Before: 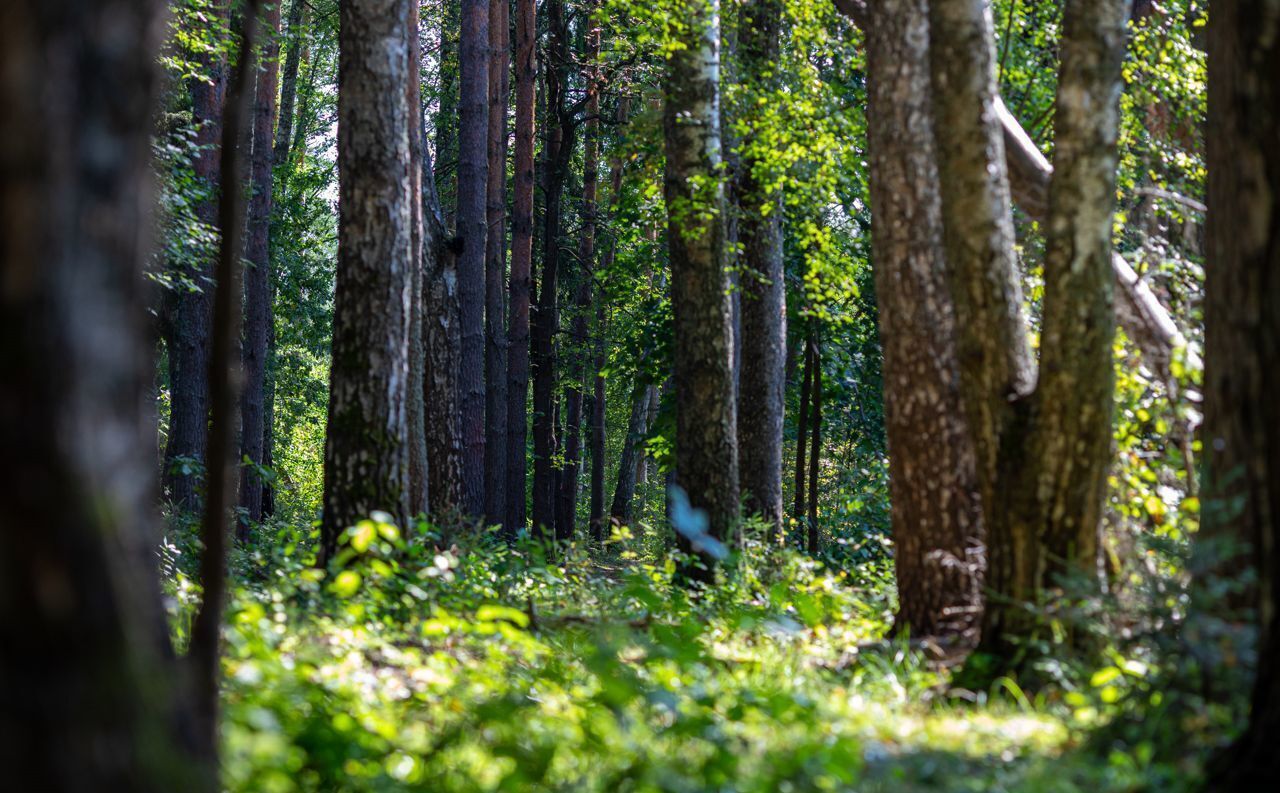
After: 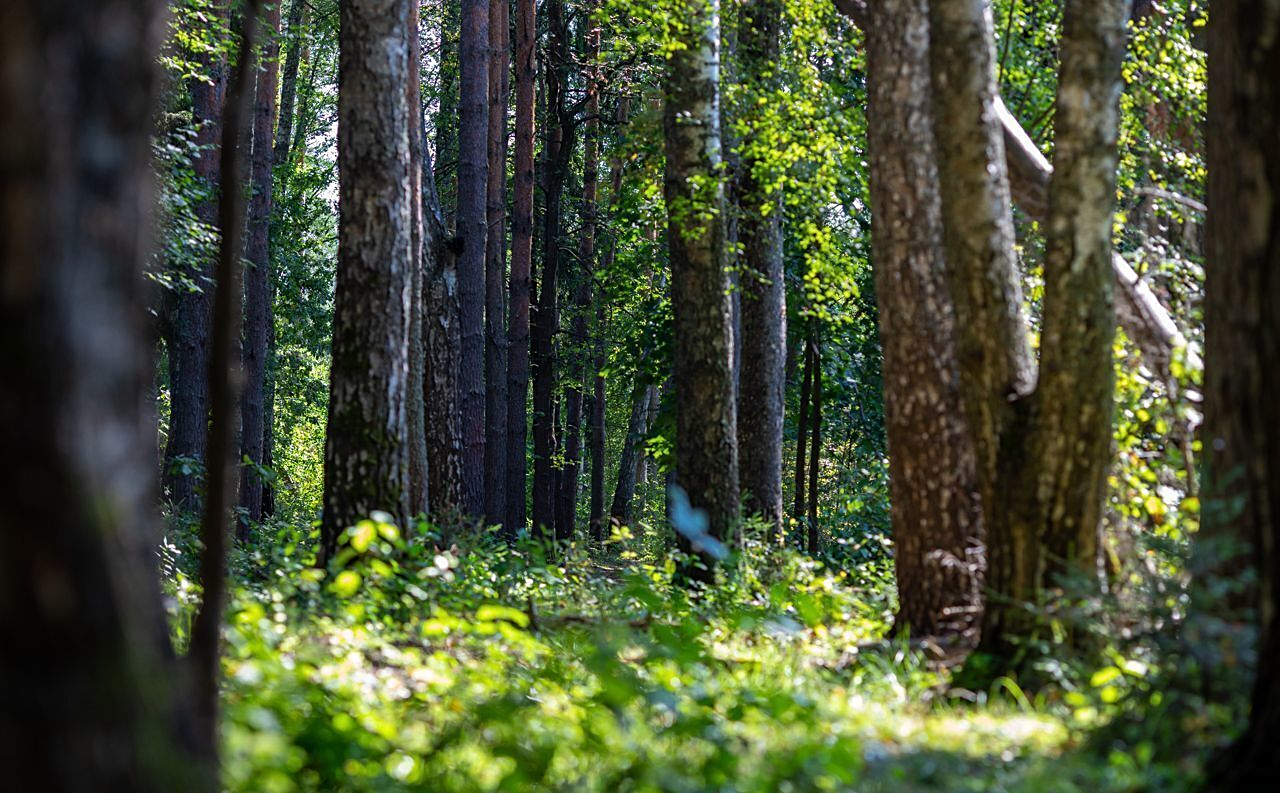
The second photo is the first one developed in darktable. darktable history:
sharpen: radius 1.885, amount 0.399, threshold 1.511
